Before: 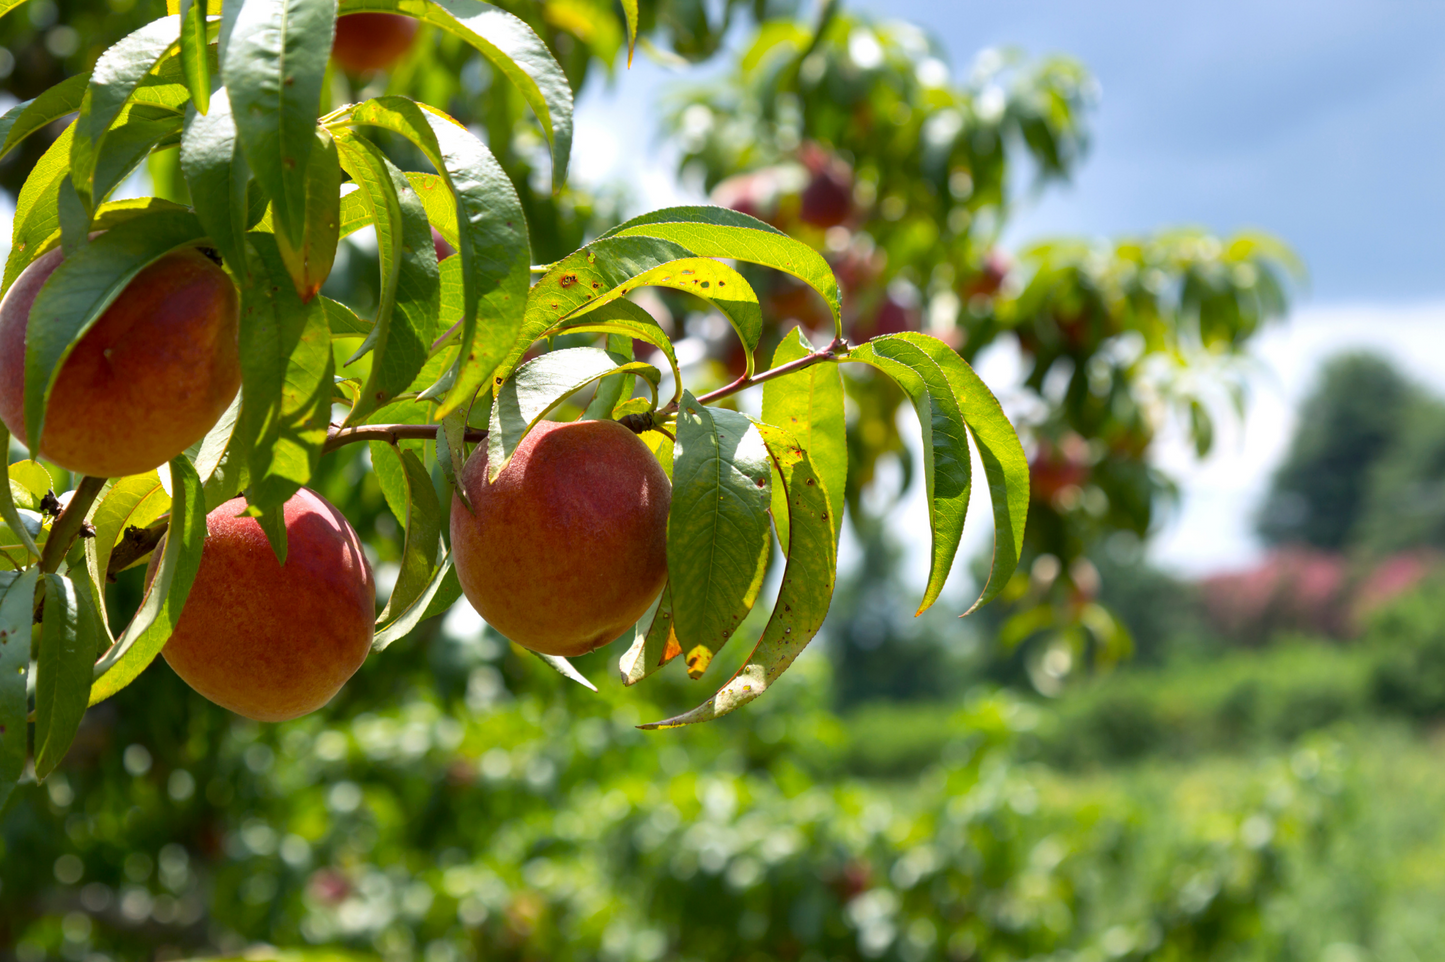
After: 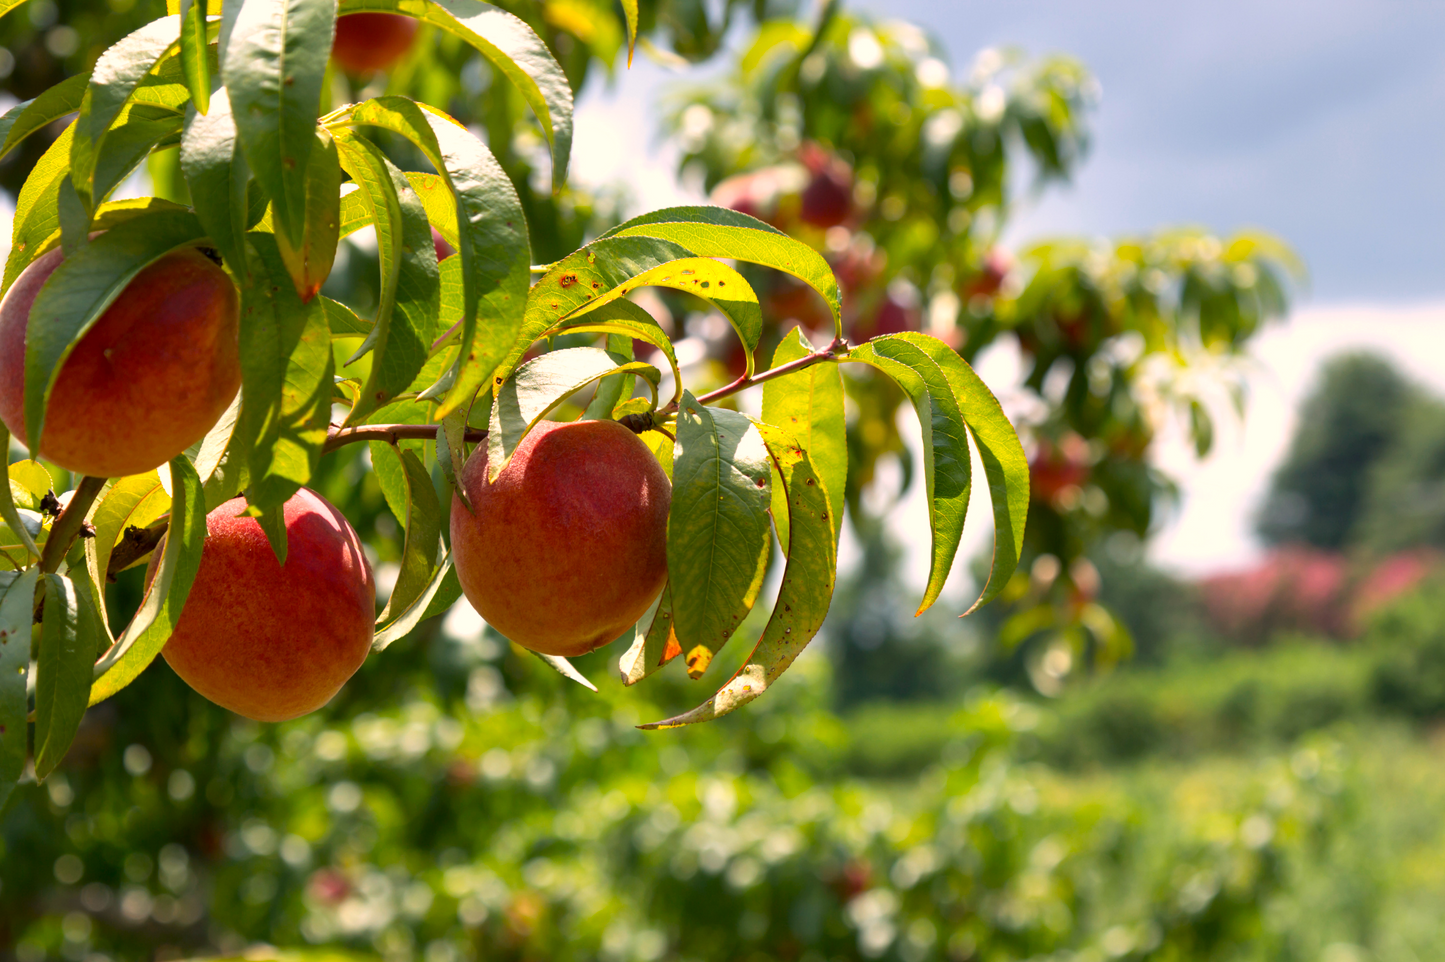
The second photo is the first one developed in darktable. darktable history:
white balance: red 1.127, blue 0.943
color zones: curves: ch1 [(0, 0.525) (0.143, 0.556) (0.286, 0.52) (0.429, 0.5) (0.571, 0.5) (0.714, 0.5) (0.857, 0.503) (1, 0.525)]
